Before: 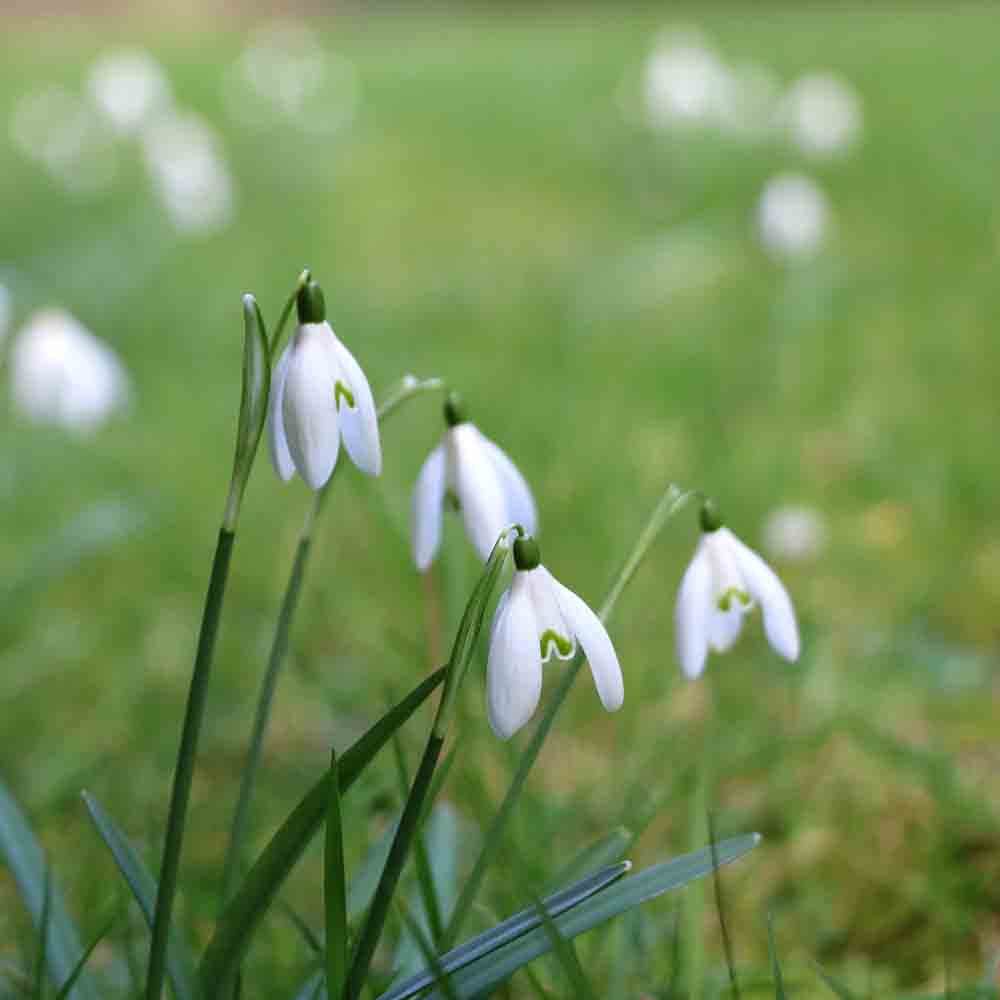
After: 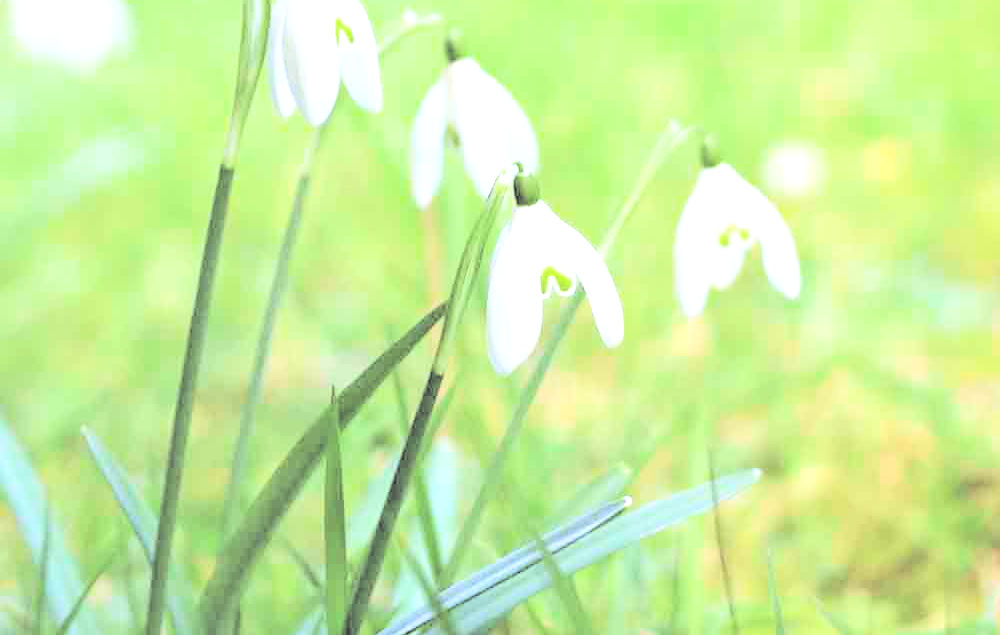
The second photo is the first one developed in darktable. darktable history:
crop and rotate: top 36.435%
levels: levels [0, 0.476, 0.951]
white balance: emerald 1
contrast brightness saturation: brightness 1
exposure: black level correction 0, exposure 1.015 EV, compensate exposure bias true, compensate highlight preservation false
local contrast: mode bilateral grid, contrast 20, coarseness 50, detail 120%, midtone range 0.2
vibrance: on, module defaults
filmic rgb: black relative exposure -5 EV, hardness 2.88, contrast 1.3, highlights saturation mix -10%
